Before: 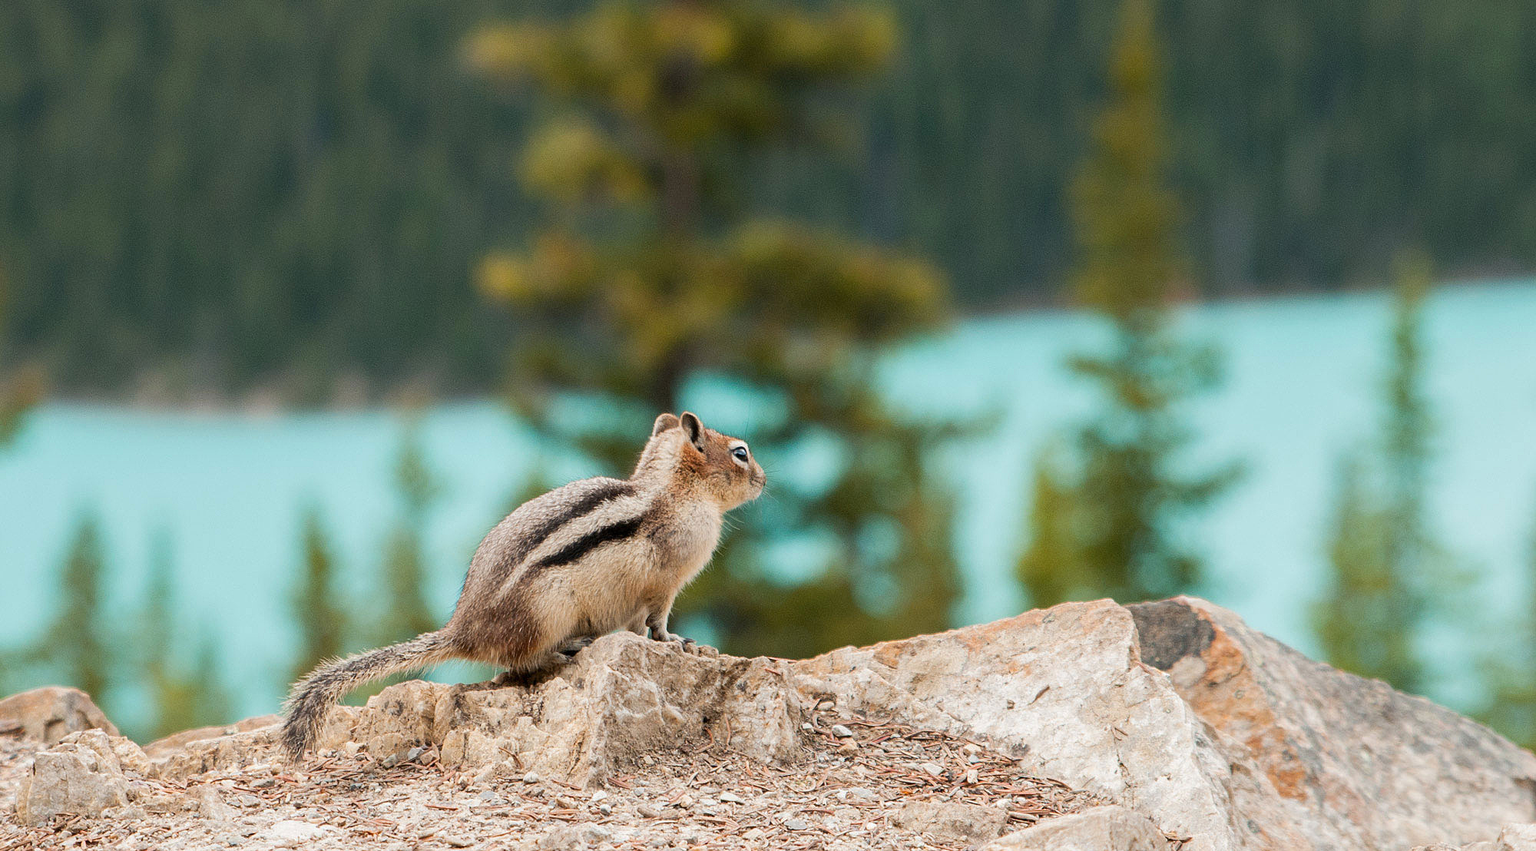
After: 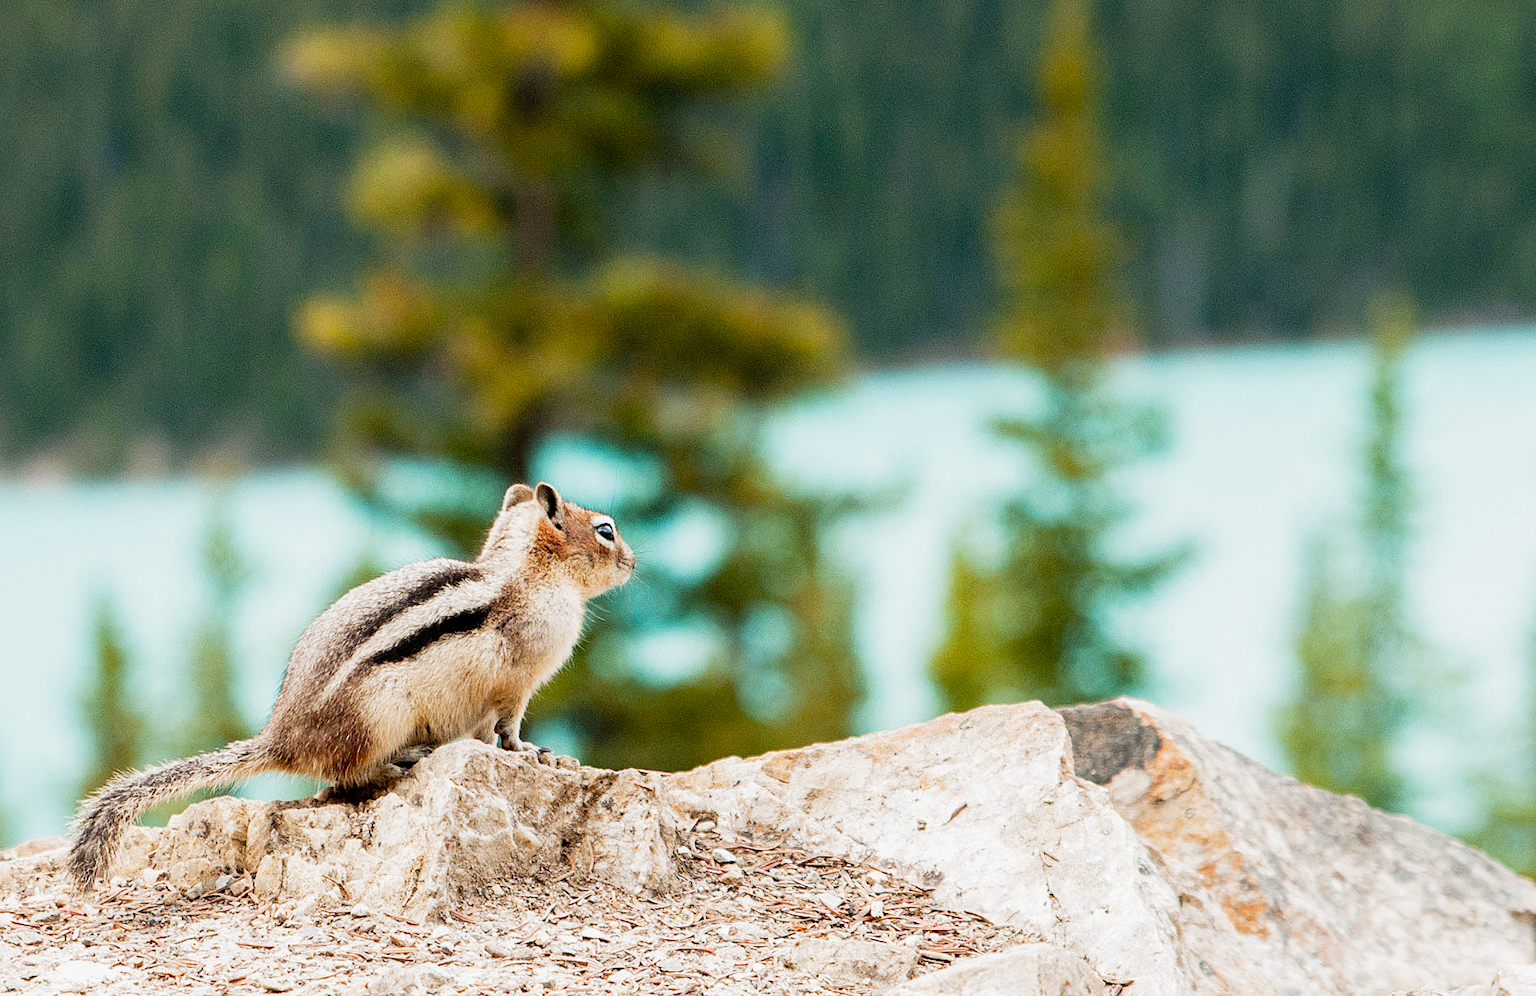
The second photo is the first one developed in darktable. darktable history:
exposure: exposure -0.048 EV, compensate highlight preservation false
crop and rotate: left 14.584%
filmic rgb: middle gray luminance 12.74%, black relative exposure -10.13 EV, white relative exposure 3.47 EV, threshold 6 EV, target black luminance 0%, hardness 5.74, latitude 44.69%, contrast 1.221, highlights saturation mix 5%, shadows ↔ highlights balance 26.78%, add noise in highlights 0, preserve chrominance no, color science v3 (2019), use custom middle-gray values true, iterations of high-quality reconstruction 0, contrast in highlights soft, enable highlight reconstruction true
